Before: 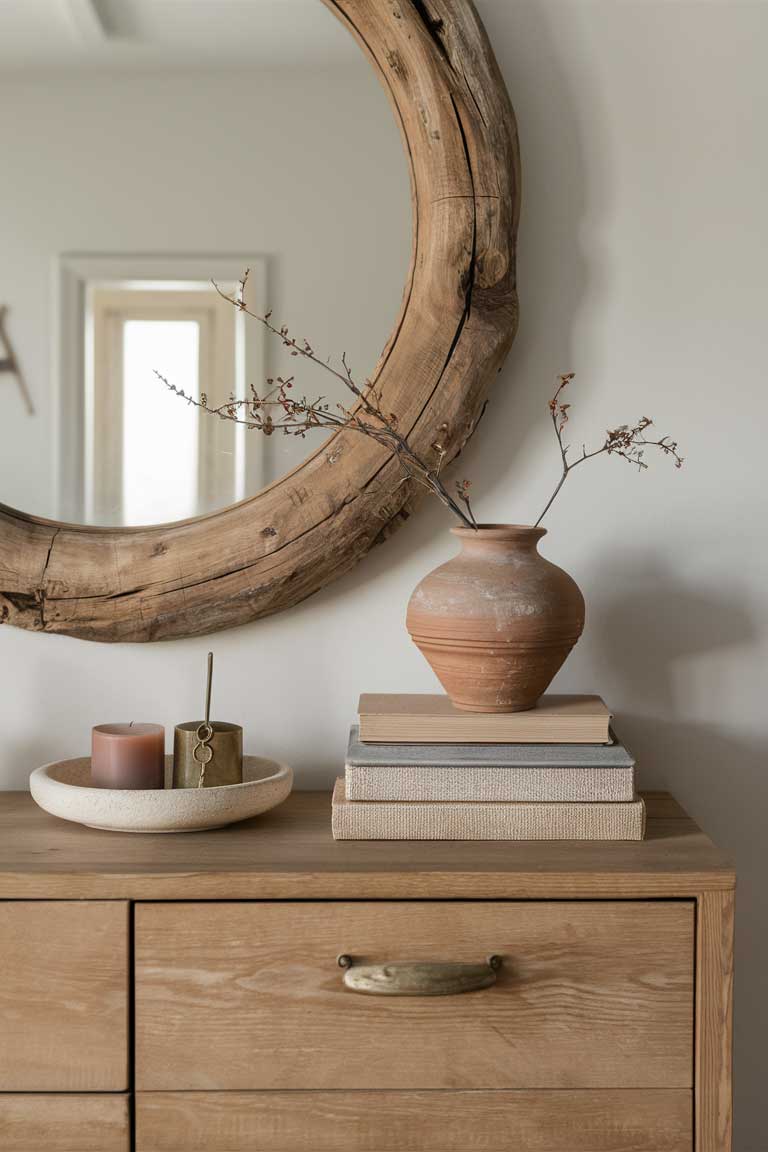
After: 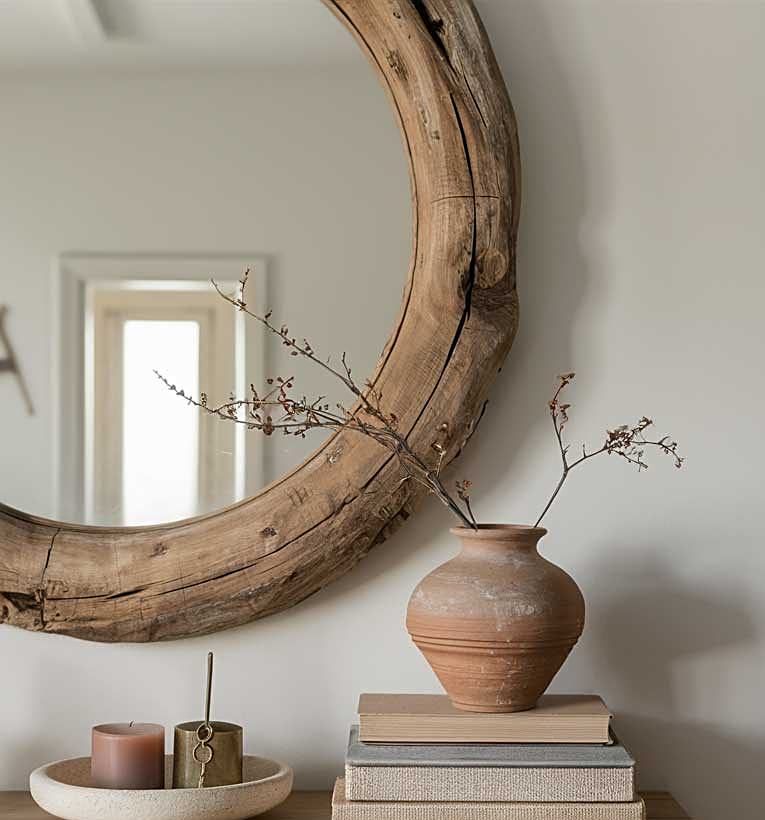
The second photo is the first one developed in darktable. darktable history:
sharpen: amount 0.491
crop: right 0.001%, bottom 28.627%
